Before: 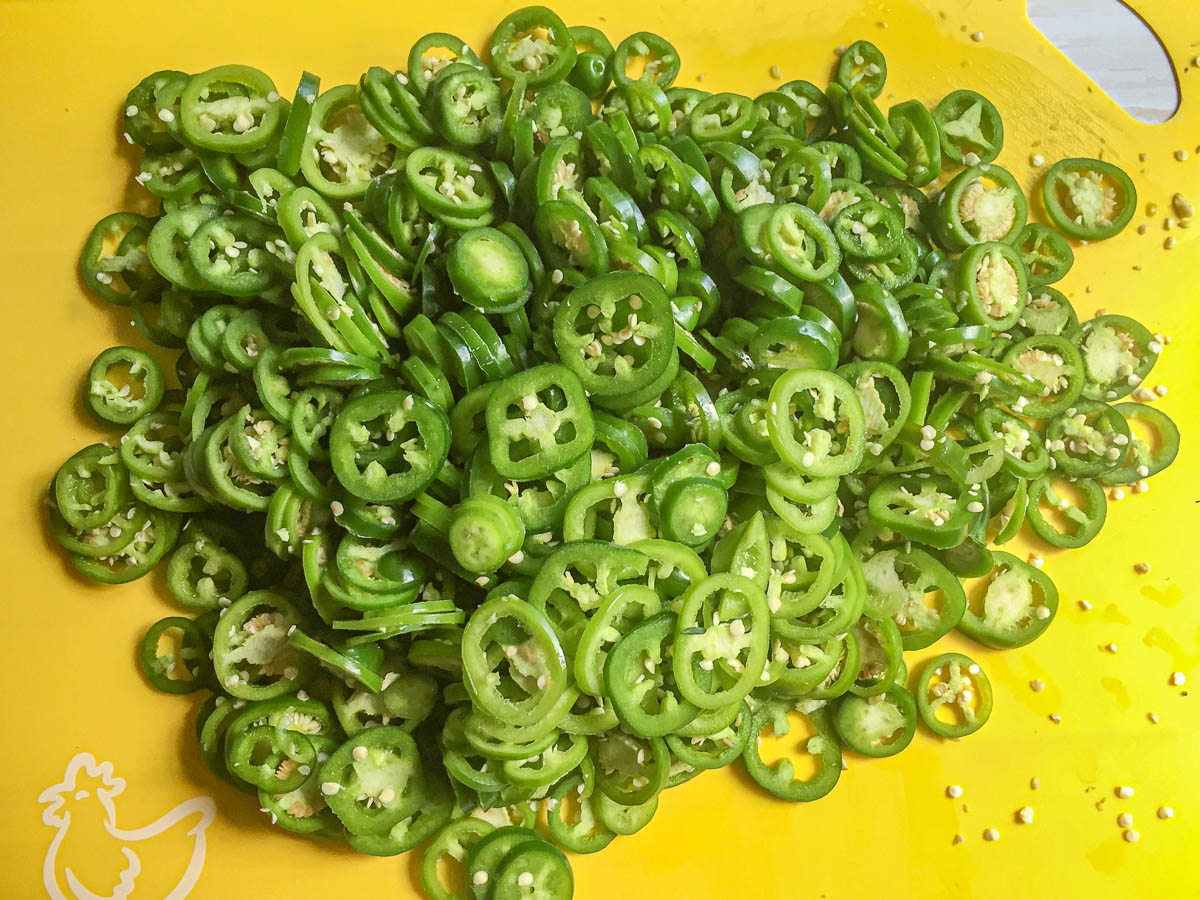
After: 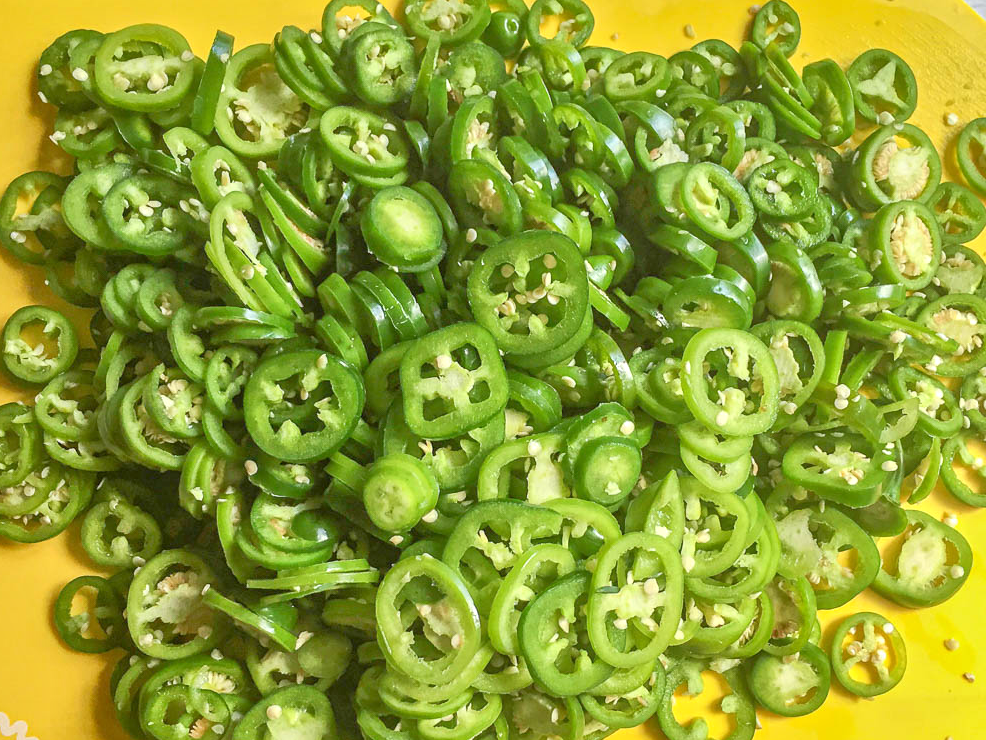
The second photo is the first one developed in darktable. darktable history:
crop and rotate: left 7.196%, top 4.574%, right 10.605%, bottom 13.178%
tone equalizer: -8 EV 1 EV, -7 EV 1 EV, -6 EV 1 EV, -5 EV 1 EV, -4 EV 1 EV, -3 EV 0.75 EV, -2 EV 0.5 EV, -1 EV 0.25 EV
